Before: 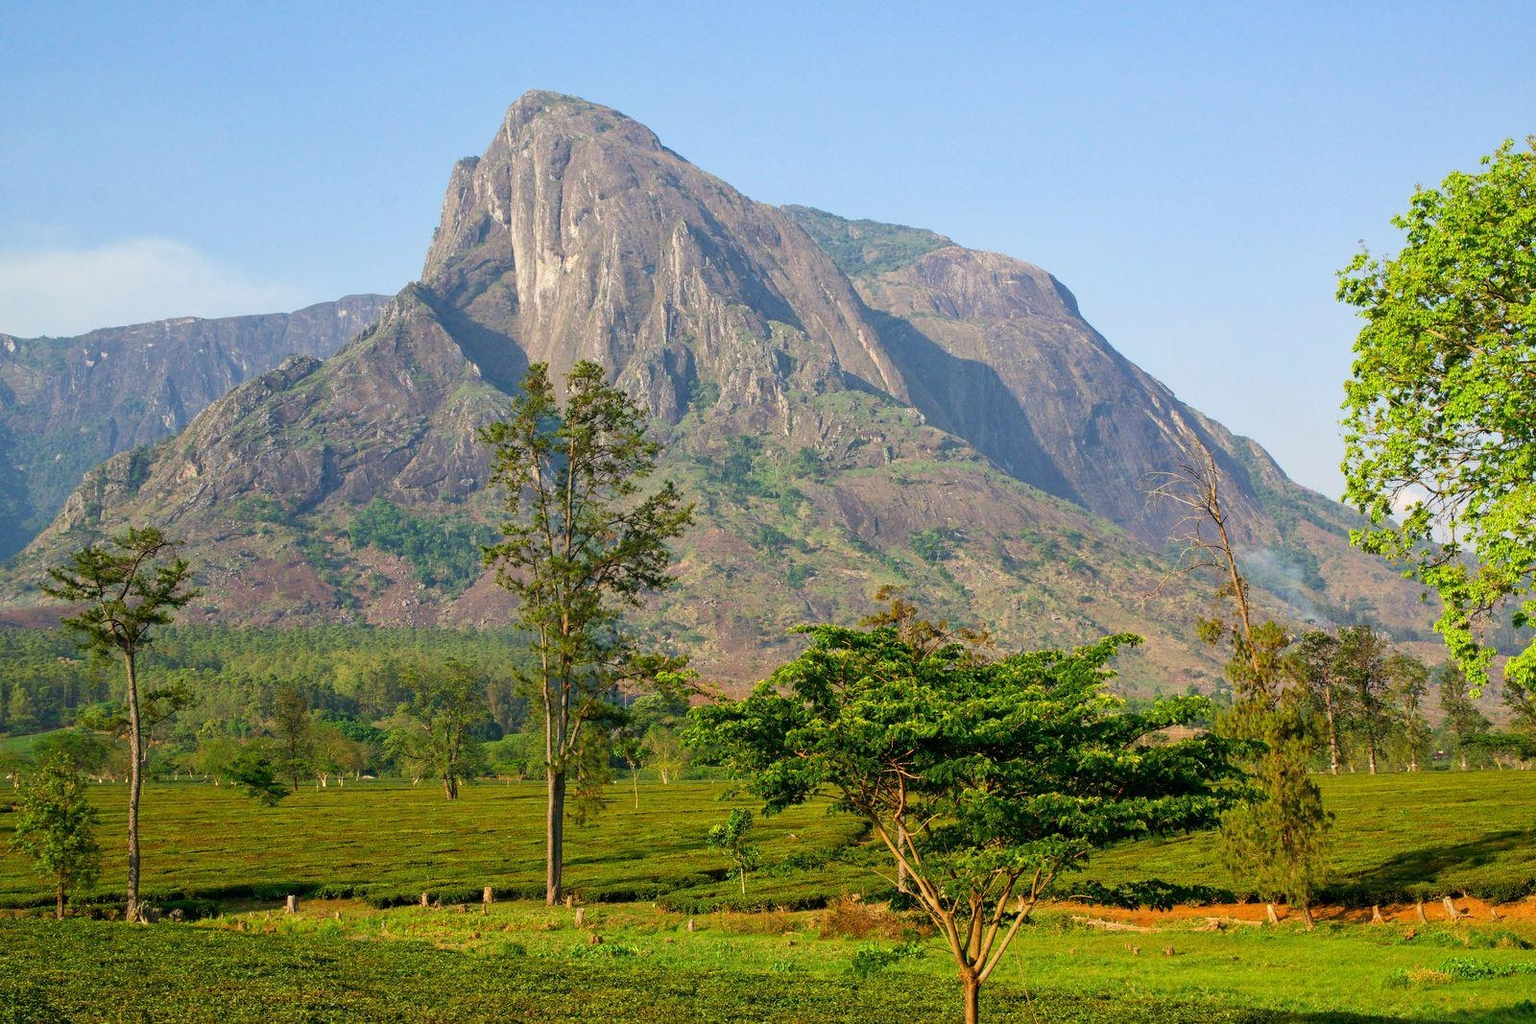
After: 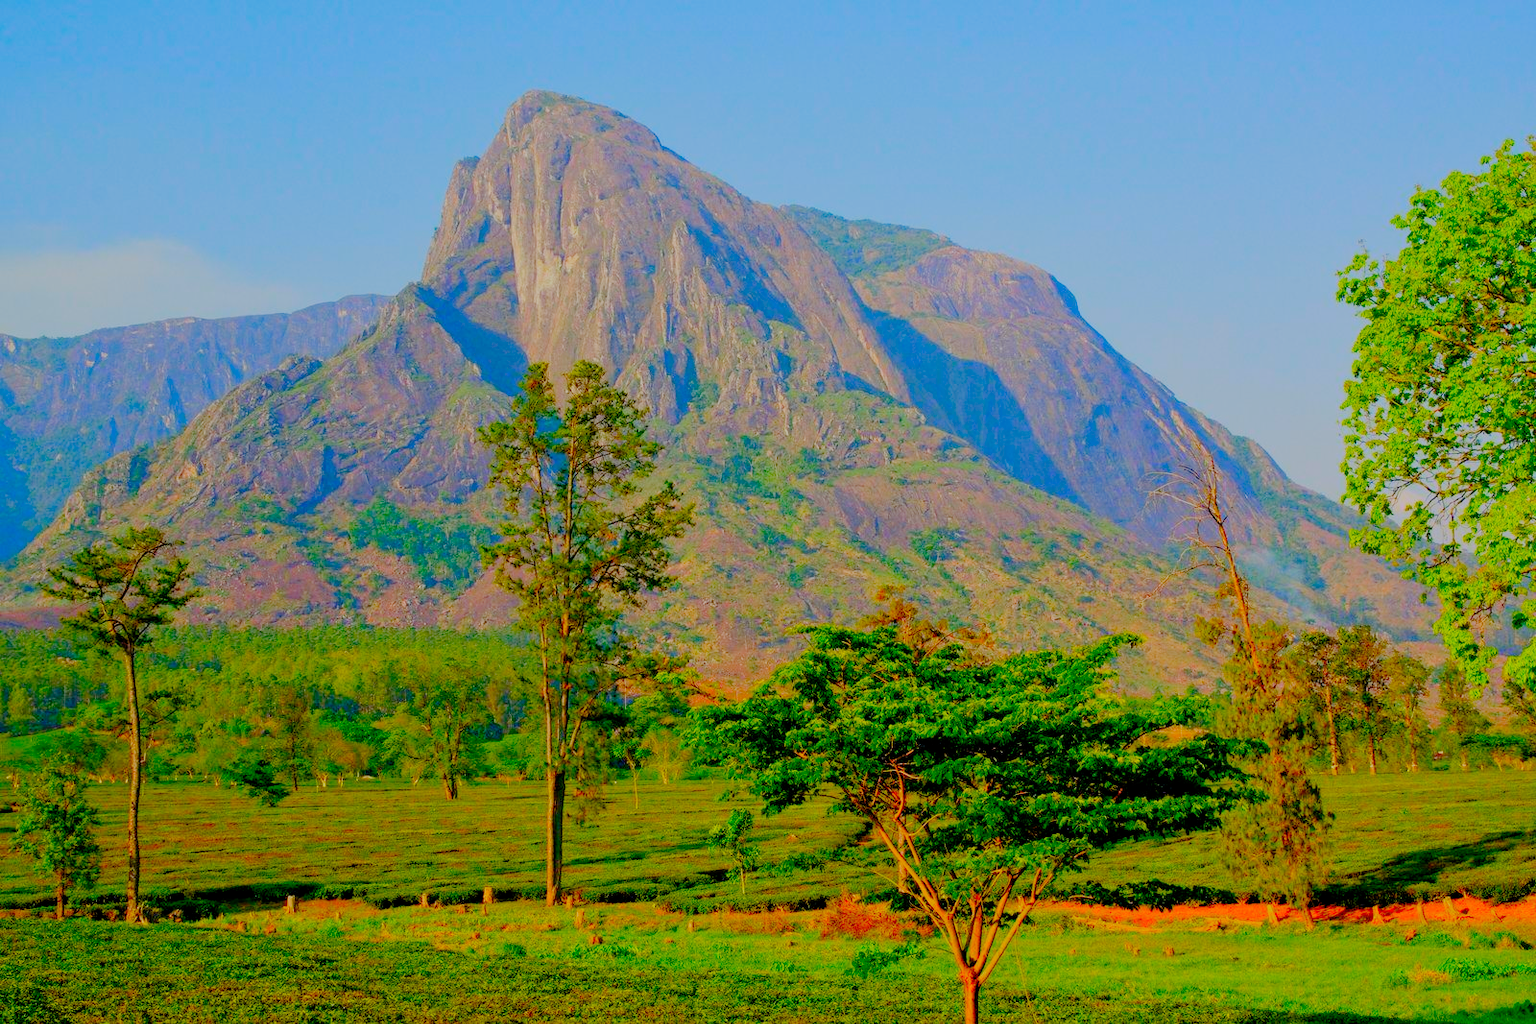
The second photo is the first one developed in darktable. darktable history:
filmic rgb: middle gray luminance 3.53%, black relative exposure -5.9 EV, white relative exposure 6.37 EV, threshold 3.05 EV, dynamic range scaling 22.31%, target black luminance 0%, hardness 2.33, latitude 46.73%, contrast 0.778, highlights saturation mix 99.75%, shadows ↔ highlights balance 0.181%, preserve chrominance no, color science v5 (2021), contrast in shadows safe, contrast in highlights safe, enable highlight reconstruction true
